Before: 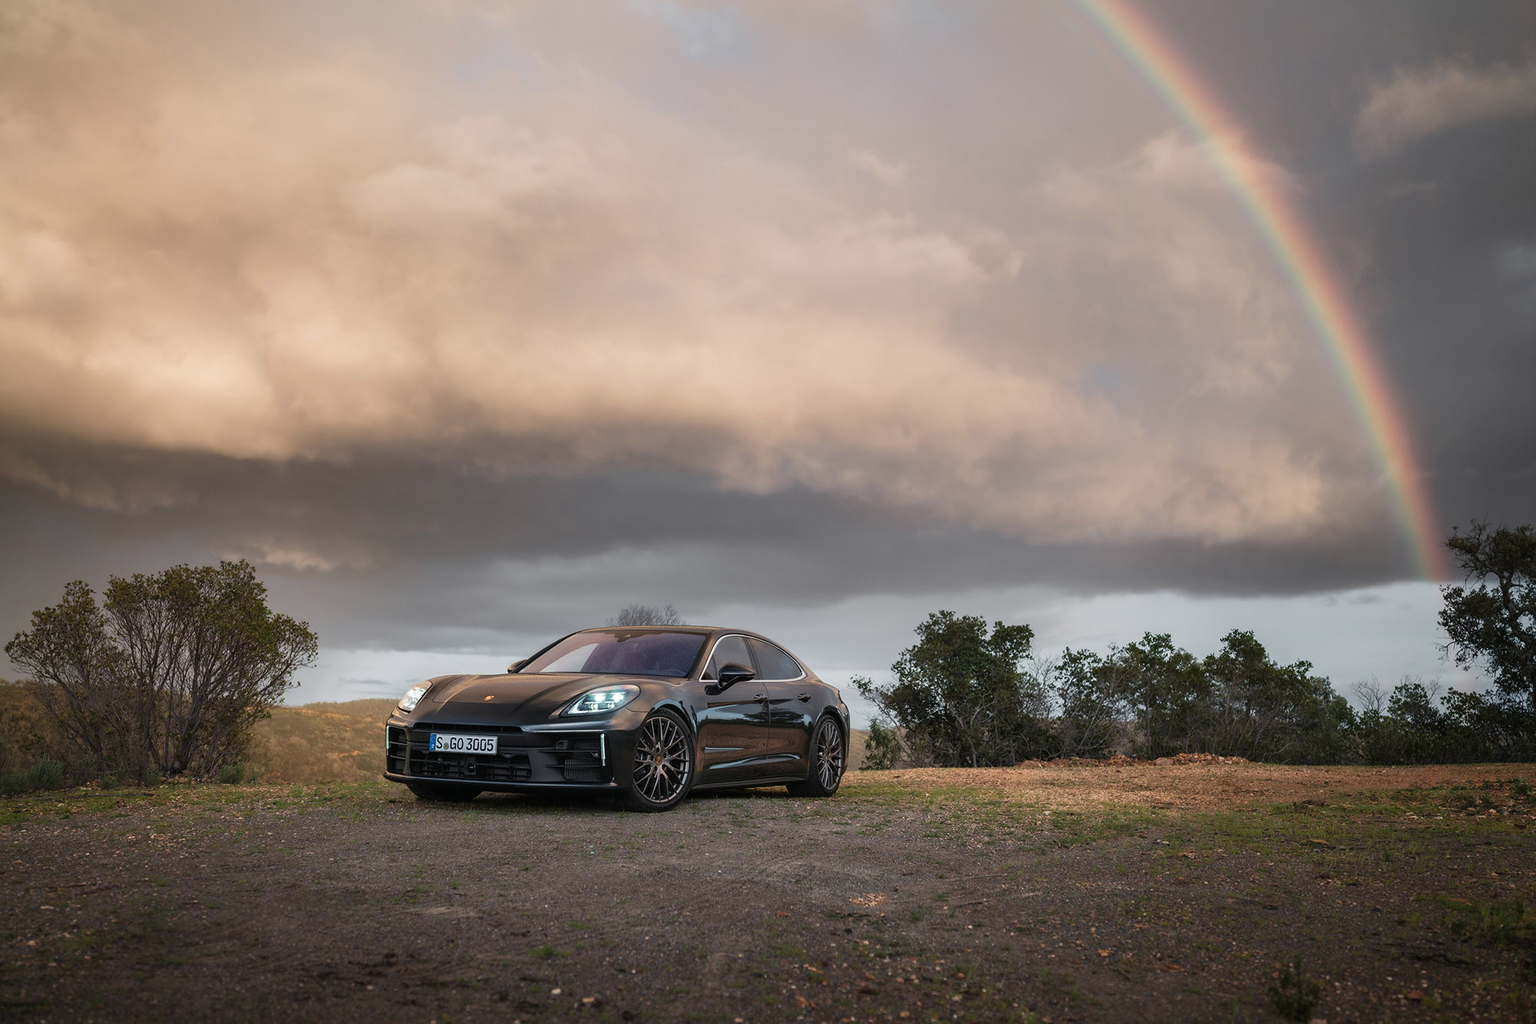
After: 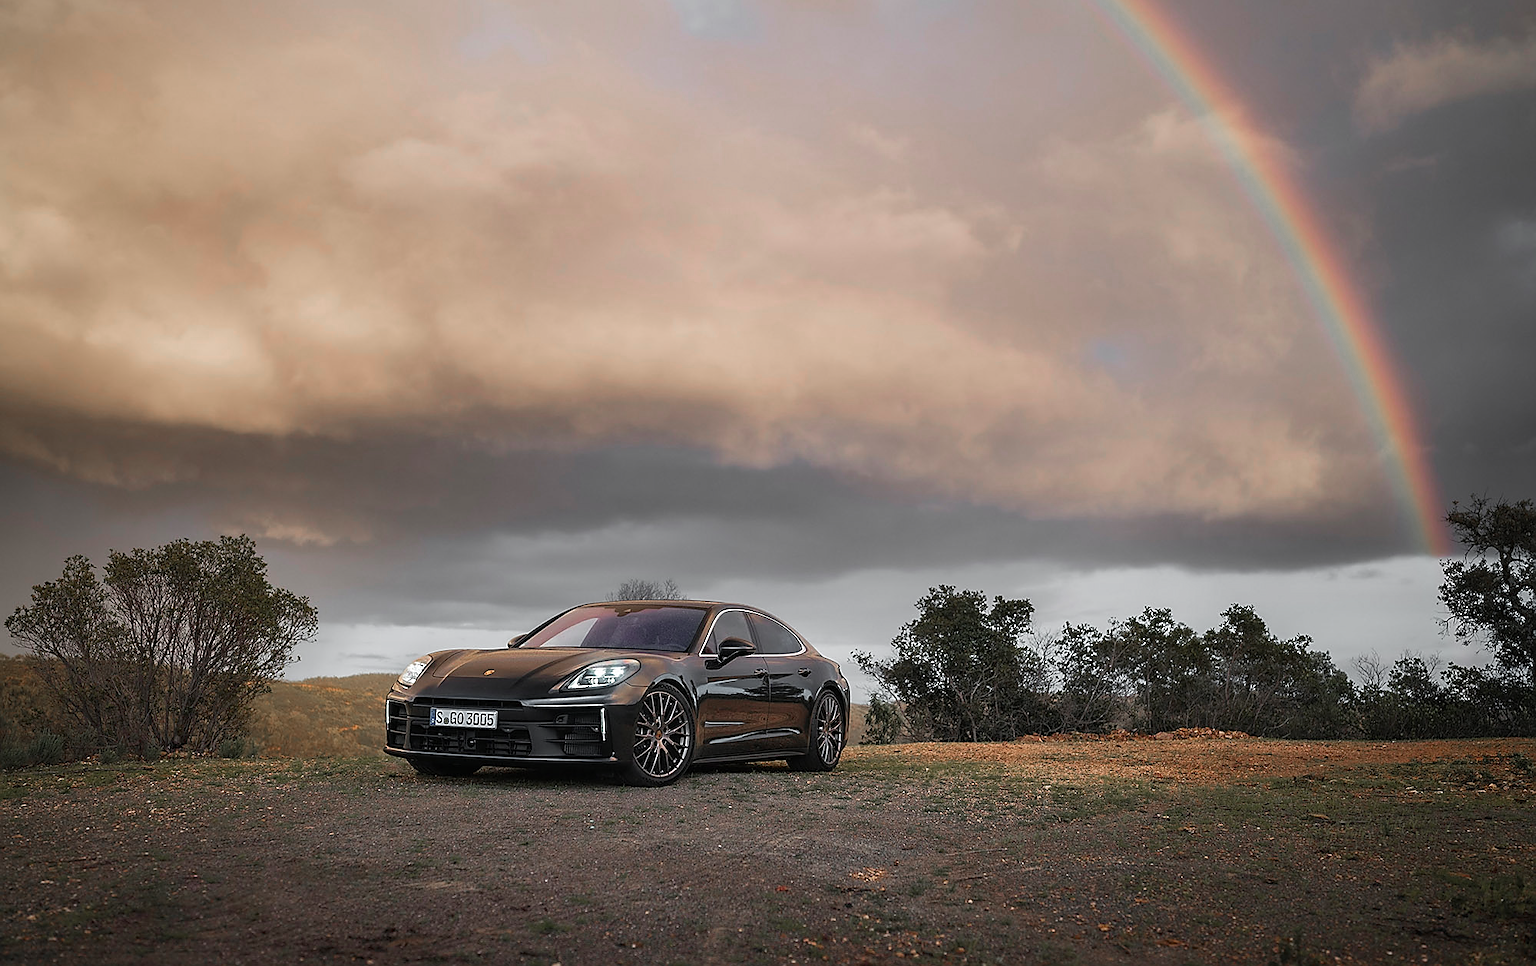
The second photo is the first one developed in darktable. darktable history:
sharpen: radius 1.4, amount 1.25, threshold 0.7
color zones: curves: ch0 [(0, 0.48) (0.209, 0.398) (0.305, 0.332) (0.429, 0.493) (0.571, 0.5) (0.714, 0.5) (0.857, 0.5) (1, 0.48)]; ch1 [(0, 0.736) (0.143, 0.625) (0.225, 0.371) (0.429, 0.256) (0.571, 0.241) (0.714, 0.213) (0.857, 0.48) (1, 0.736)]; ch2 [(0, 0.448) (0.143, 0.498) (0.286, 0.5) (0.429, 0.5) (0.571, 0.5) (0.714, 0.5) (0.857, 0.5) (1, 0.448)]
crop and rotate: top 2.479%, bottom 3.018%
